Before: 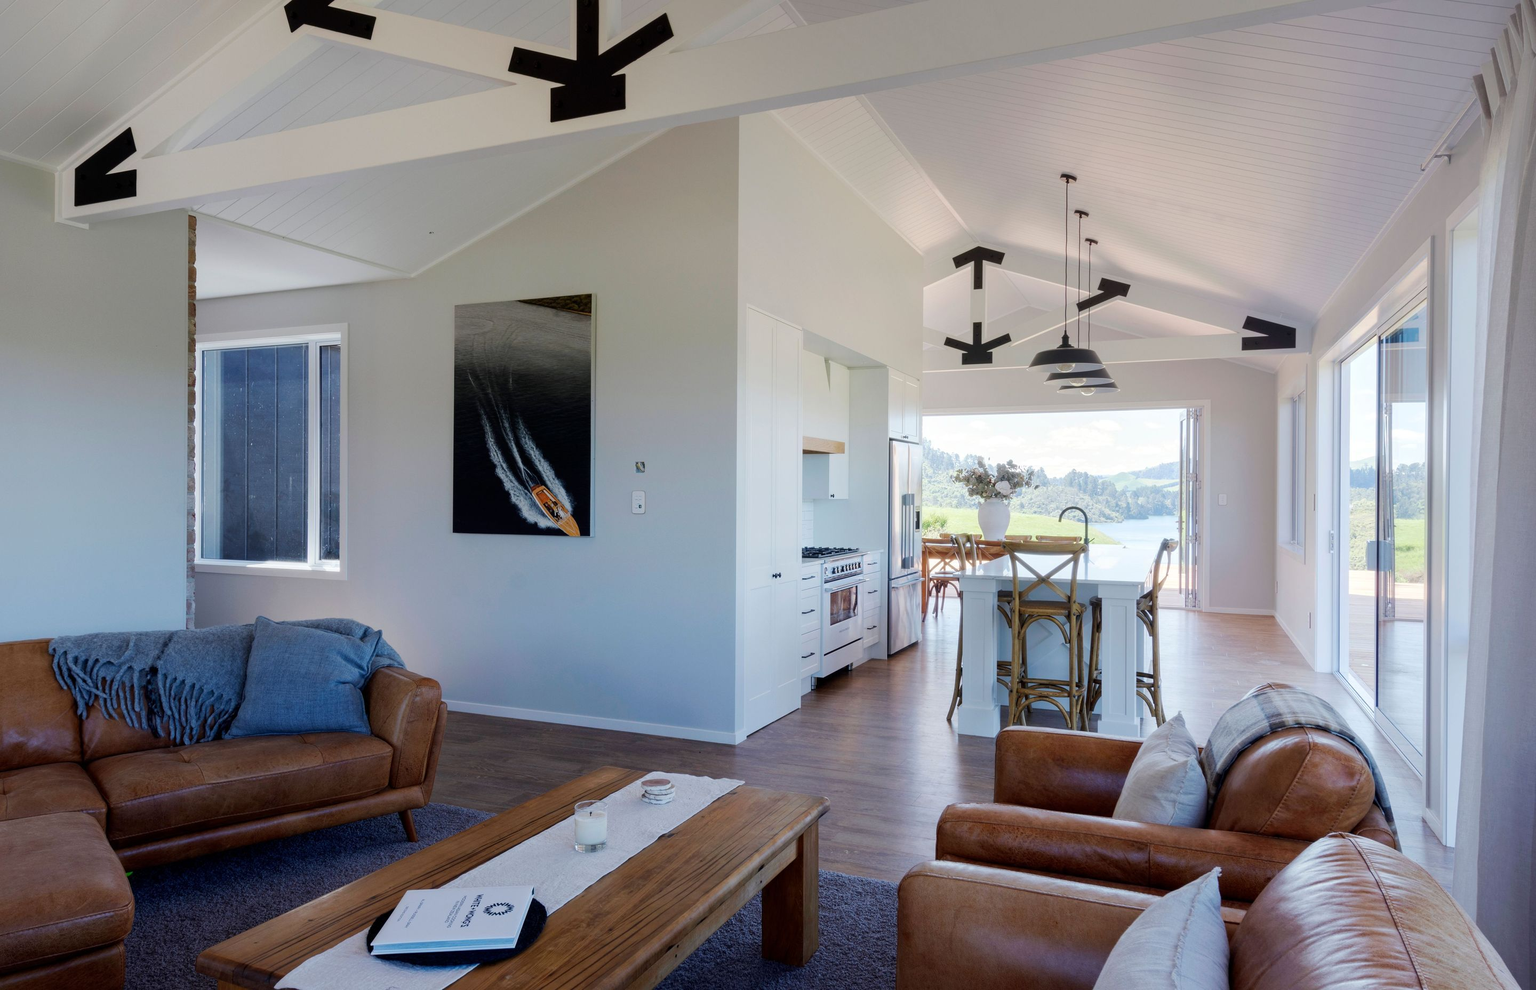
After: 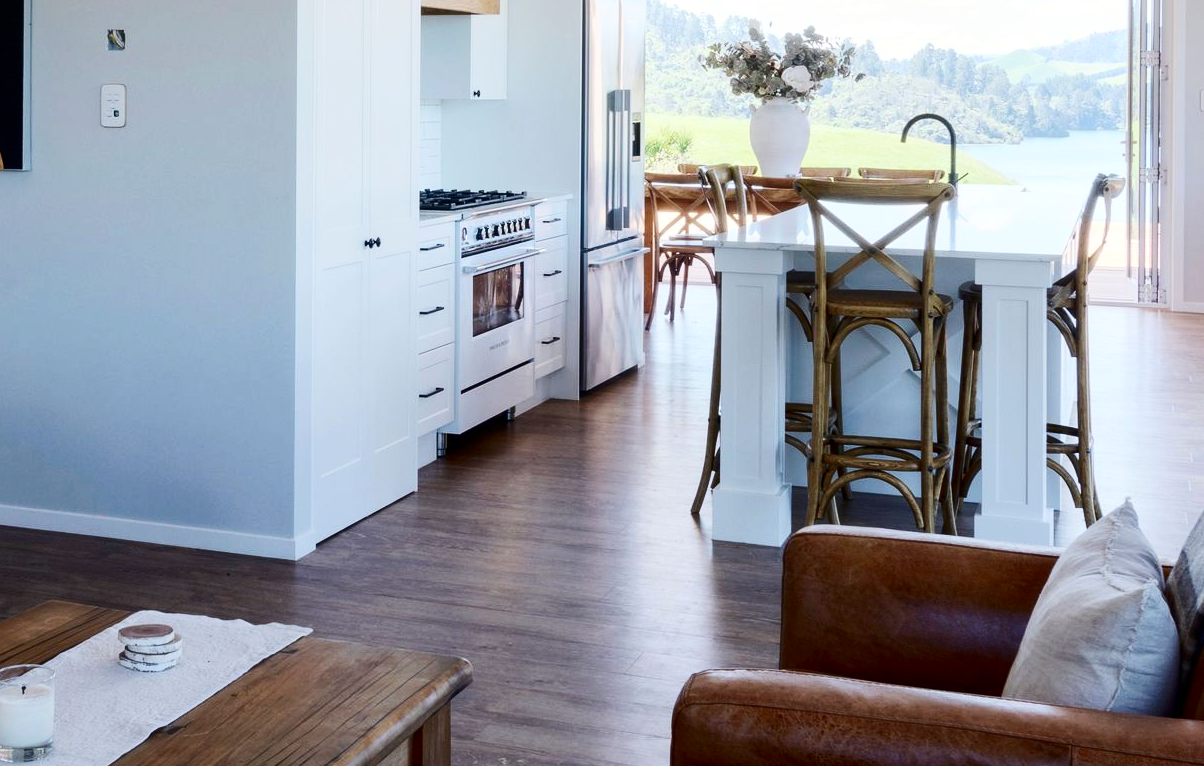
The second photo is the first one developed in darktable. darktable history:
crop: left 37.656%, top 45.065%, right 20.507%, bottom 13.619%
shadows and highlights: radius 333.39, shadows 65.09, highlights 5.08, compress 88.16%, soften with gaussian
contrast brightness saturation: contrast 0.283
tone equalizer: edges refinement/feathering 500, mask exposure compensation -1.57 EV, preserve details no
